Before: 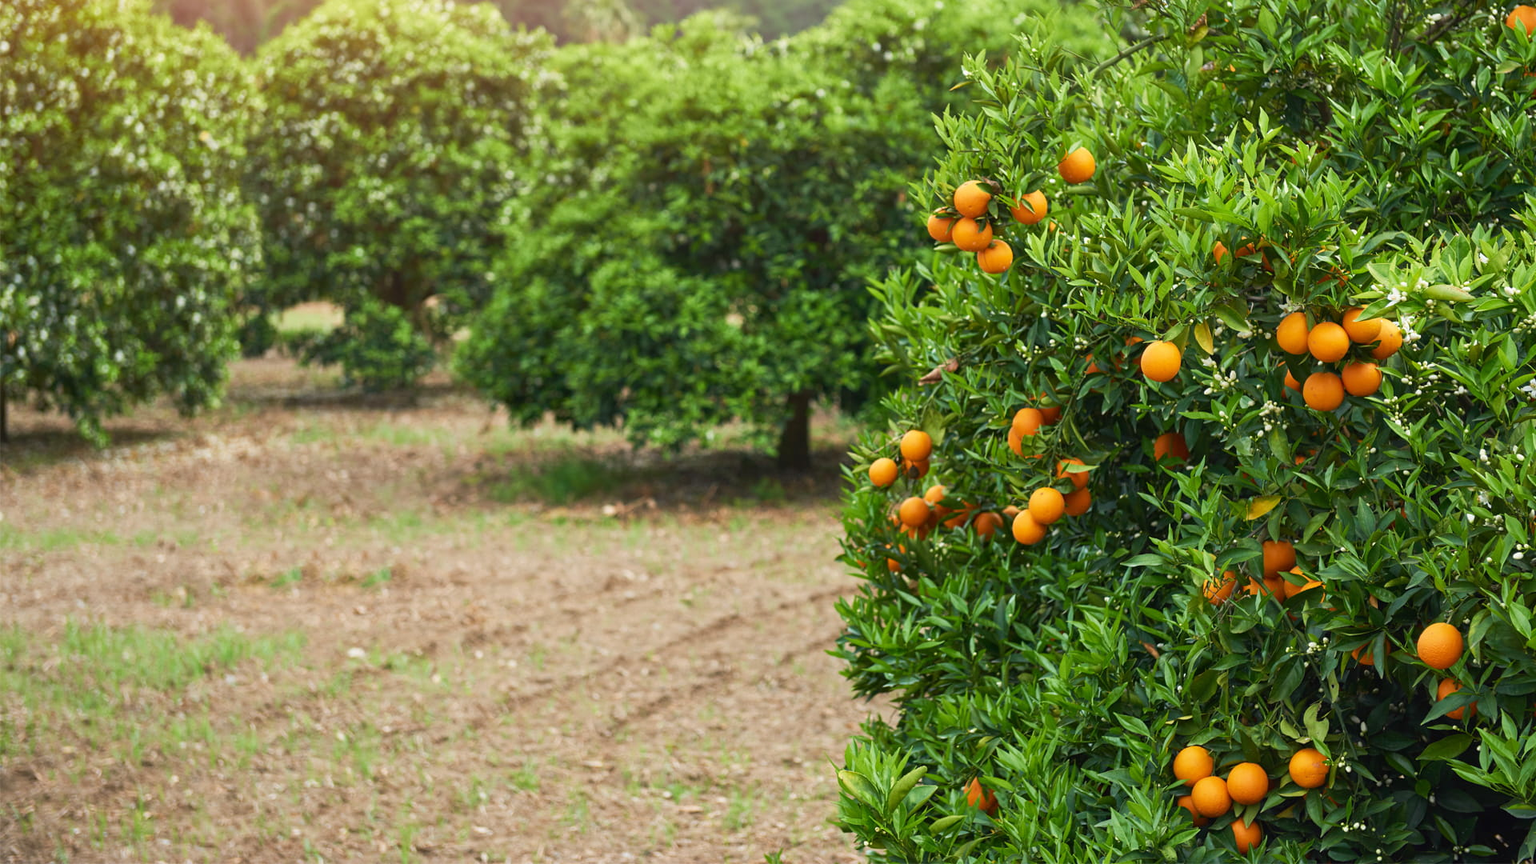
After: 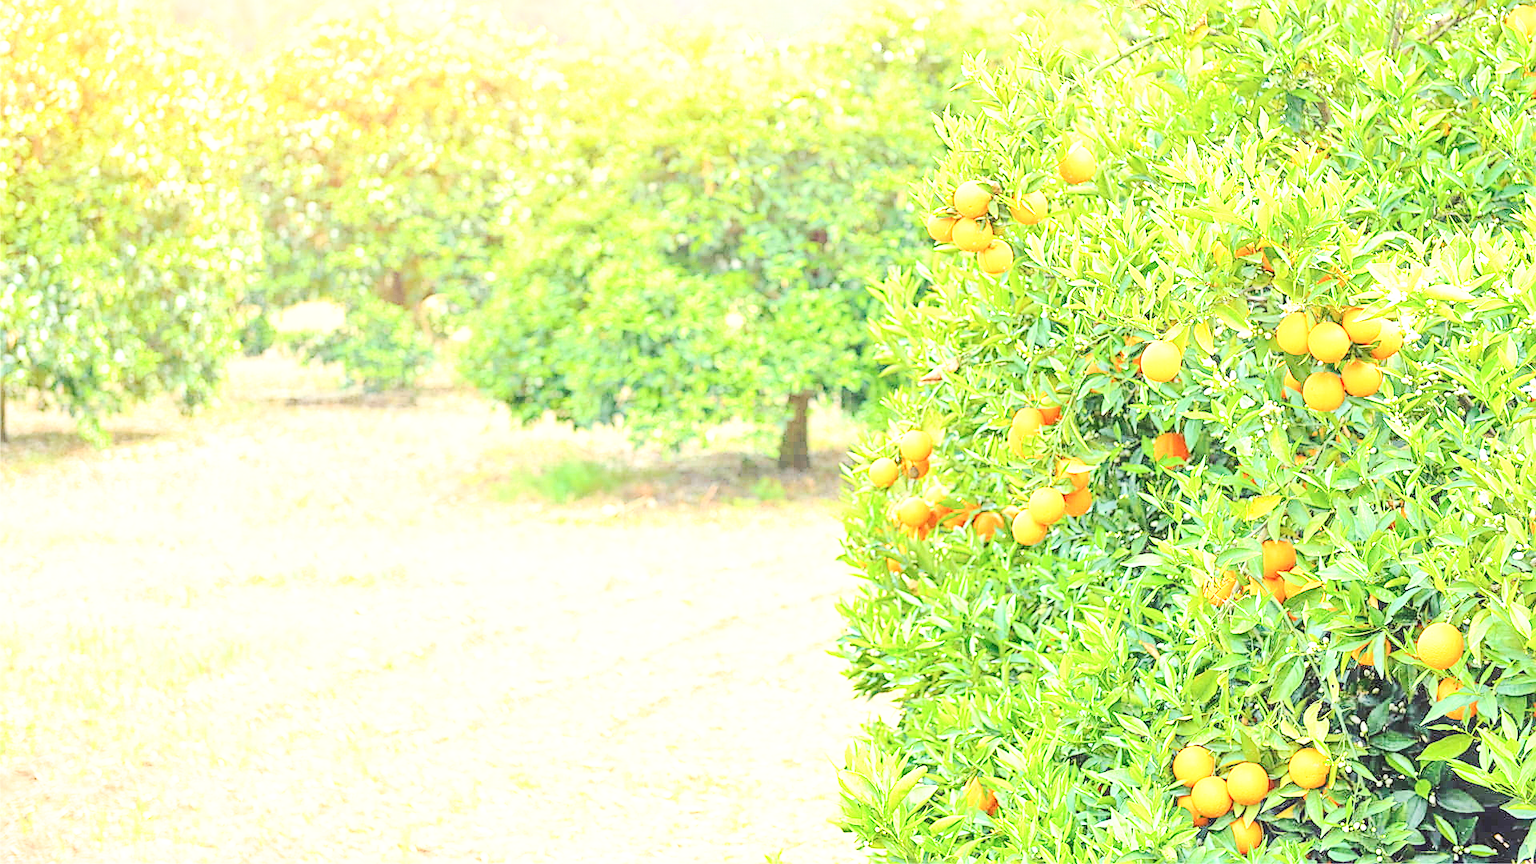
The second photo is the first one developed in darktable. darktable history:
sharpen: on, module defaults
contrast brightness saturation: contrast 0.394, brightness 0.53
exposure: exposure 1.508 EV, compensate exposure bias true, compensate highlight preservation false
tone equalizer: -7 EV 0.153 EV, -6 EV 0.604 EV, -5 EV 1.18 EV, -4 EV 1.34 EV, -3 EV 1.12 EV, -2 EV 0.6 EV, -1 EV 0.163 EV
base curve: curves: ch0 [(0, 0) (0.028, 0.03) (0.121, 0.232) (0.46, 0.748) (0.859, 0.968) (1, 1)], preserve colors none
local contrast: detail 130%
